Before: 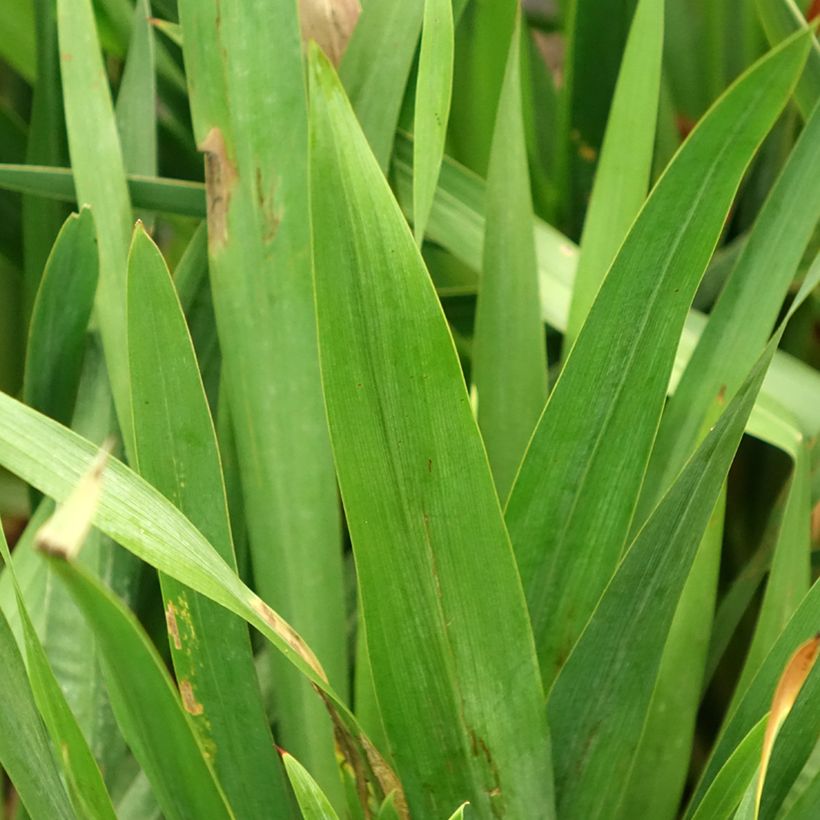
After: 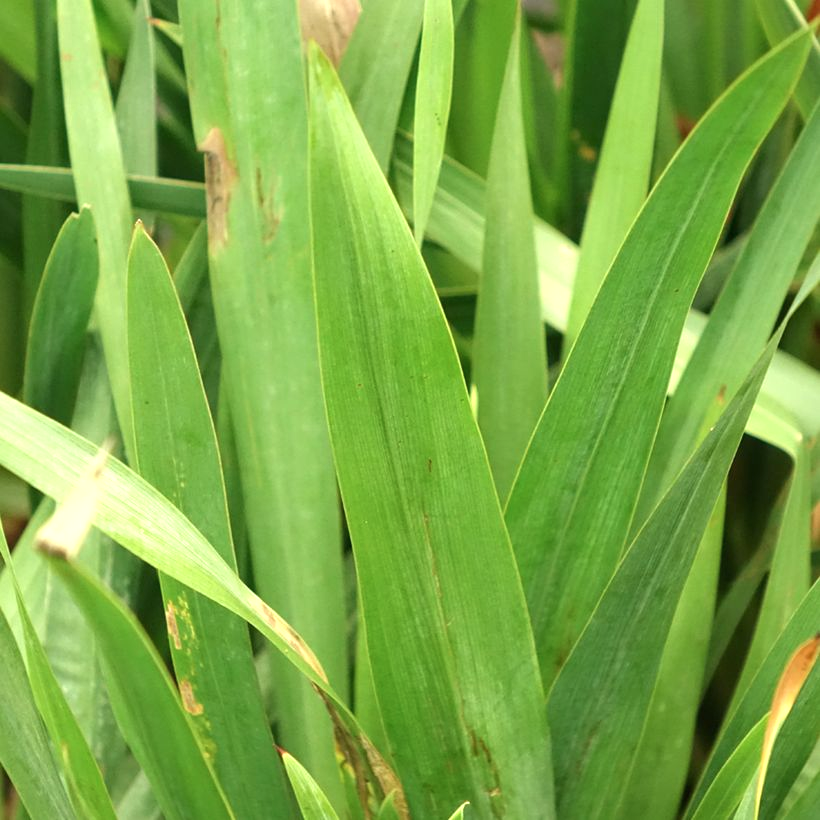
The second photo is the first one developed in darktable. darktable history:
contrast brightness saturation: contrast 0.012, saturation -0.067
exposure: exposure 0.447 EV, compensate highlight preservation false
